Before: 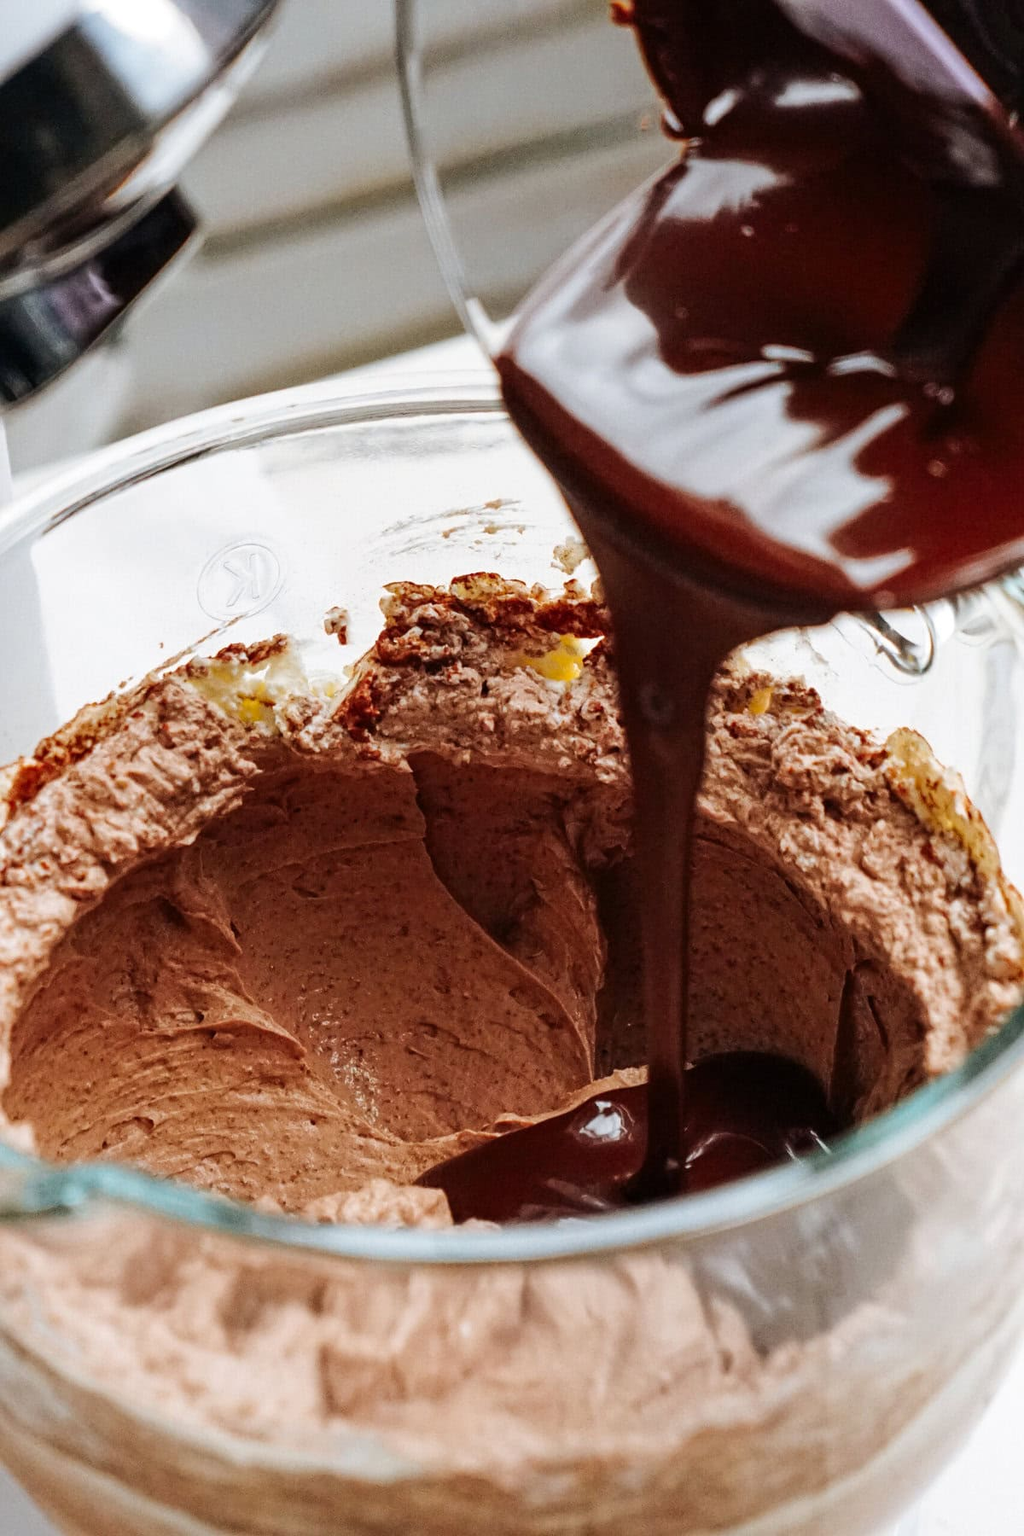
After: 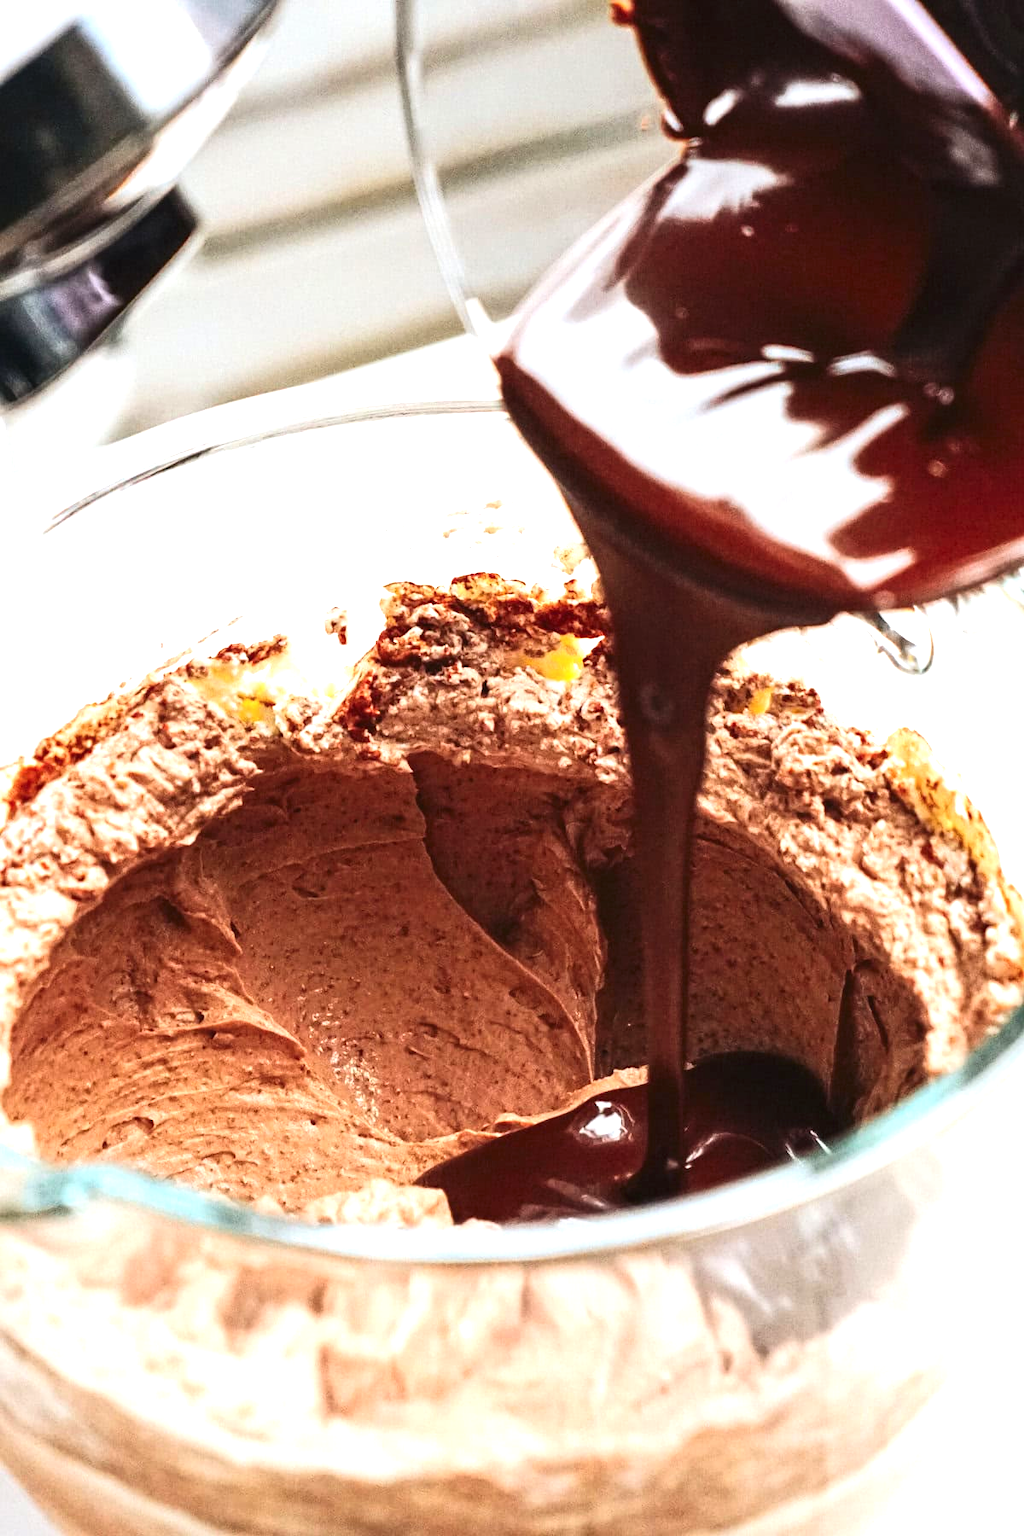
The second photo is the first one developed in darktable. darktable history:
contrast brightness saturation: contrast 0.139
exposure: black level correction -0.002, exposure 1.108 EV, compensate highlight preservation false
